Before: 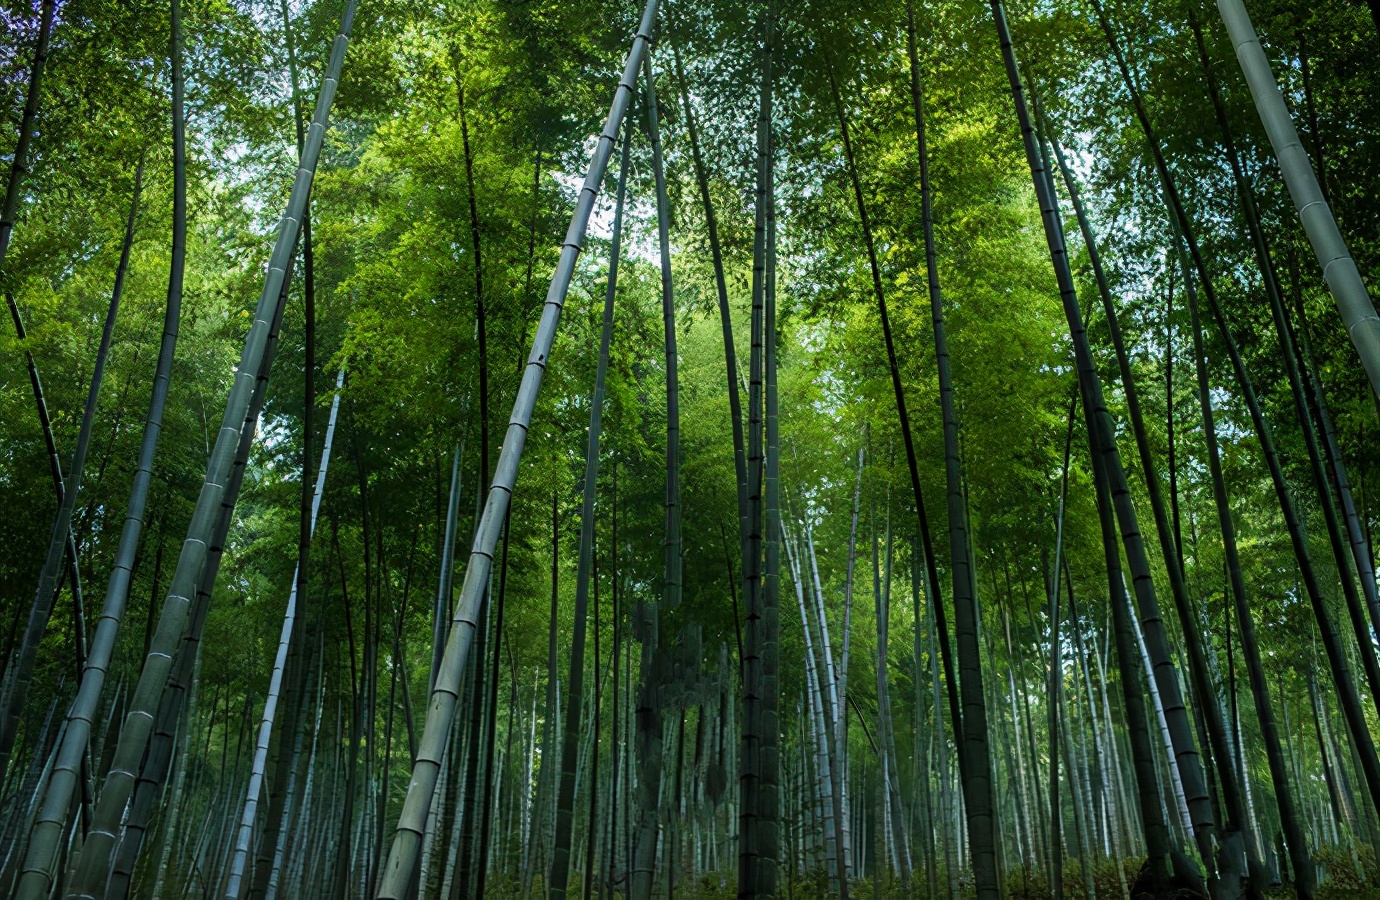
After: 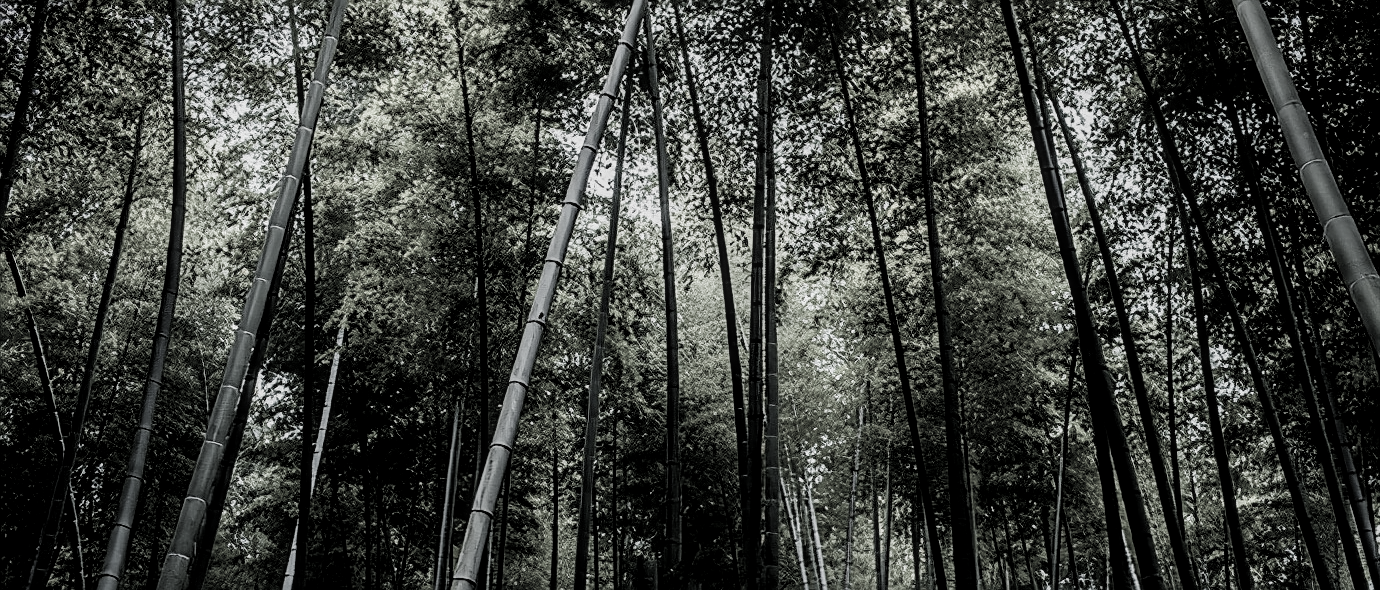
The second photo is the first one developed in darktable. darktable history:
filmic rgb: black relative exposure -5.11 EV, white relative exposure 3.95 EV, hardness 2.89, contrast 1.3, highlights saturation mix -29.02%
local contrast: on, module defaults
crop and rotate: top 4.712%, bottom 29.69%
color balance rgb: perceptual saturation grading › global saturation 20%, perceptual saturation grading › highlights -50.211%, perceptual saturation grading › shadows 31.074%
color correction: highlights b* 0.009, saturation 0.142
sharpen: on, module defaults
color zones: curves: ch0 [(0, 0.5) (0.143, 0.52) (0.286, 0.5) (0.429, 0.5) (0.571, 0.5) (0.714, 0.5) (0.857, 0.5) (1, 0.5)]; ch1 [(0, 0.489) (0.155, 0.45) (0.286, 0.466) (0.429, 0.5) (0.571, 0.5) (0.714, 0.5) (0.857, 0.5) (1, 0.489)]
